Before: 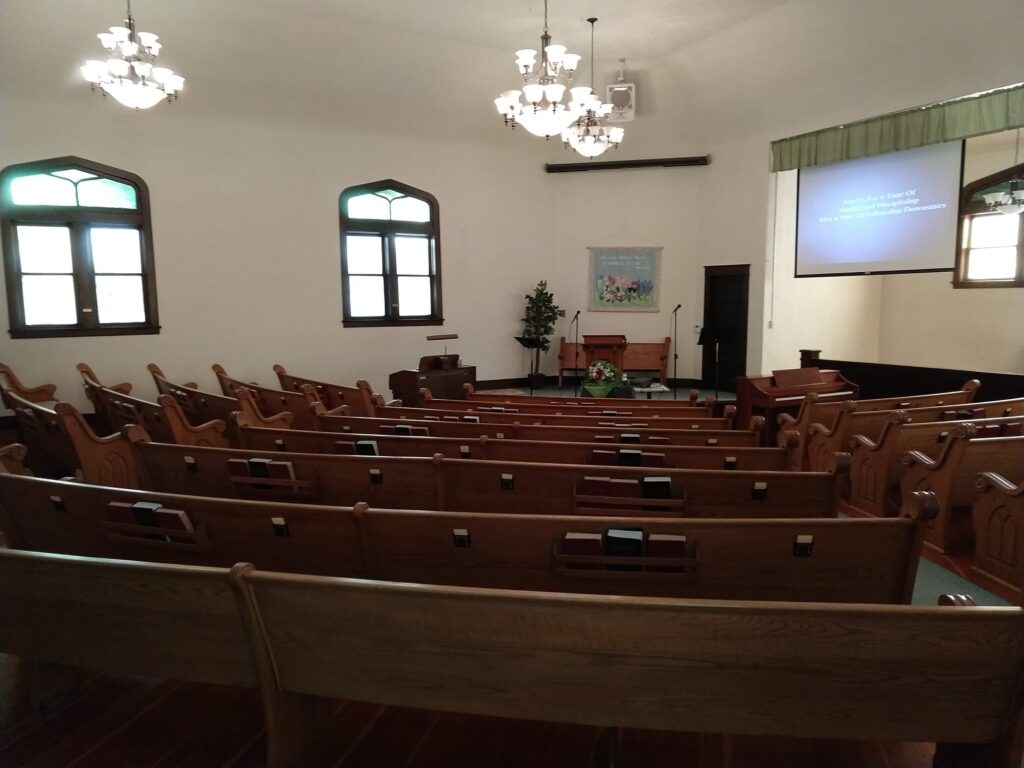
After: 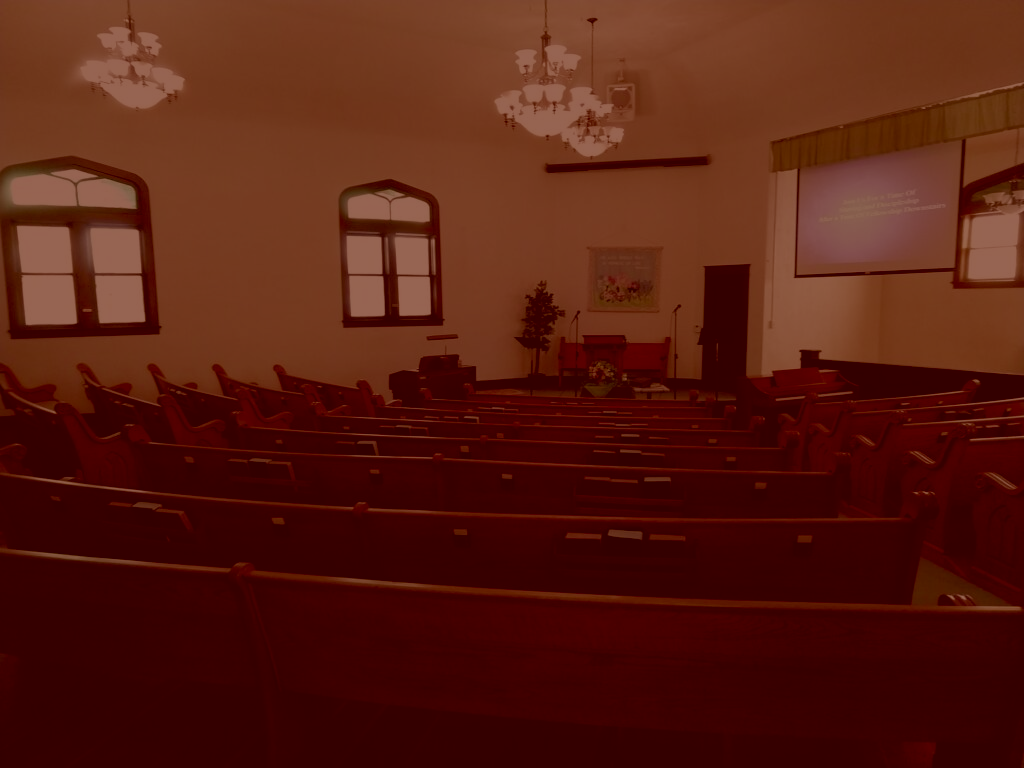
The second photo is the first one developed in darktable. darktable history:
tone equalizer: -8 EV 0.247 EV, -7 EV 0.401 EV, -6 EV 0.448 EV, -5 EV 0.281 EV, -3 EV -0.243 EV, -2 EV -0.403 EV, -1 EV -0.44 EV, +0 EV -0.275 EV, edges refinement/feathering 500, mask exposure compensation -1.57 EV, preserve details no
color correction: highlights a* 9.45, highlights b* 8.86, shadows a* 39.8, shadows b* 39.3, saturation 0.767
color balance rgb: perceptual saturation grading › global saturation 9.044%, perceptual saturation grading › highlights -13.804%, perceptual saturation grading › mid-tones 14.191%, perceptual saturation grading › shadows 22.146%, perceptual brilliance grading › global brilliance -48.306%, global vibrance 20%
